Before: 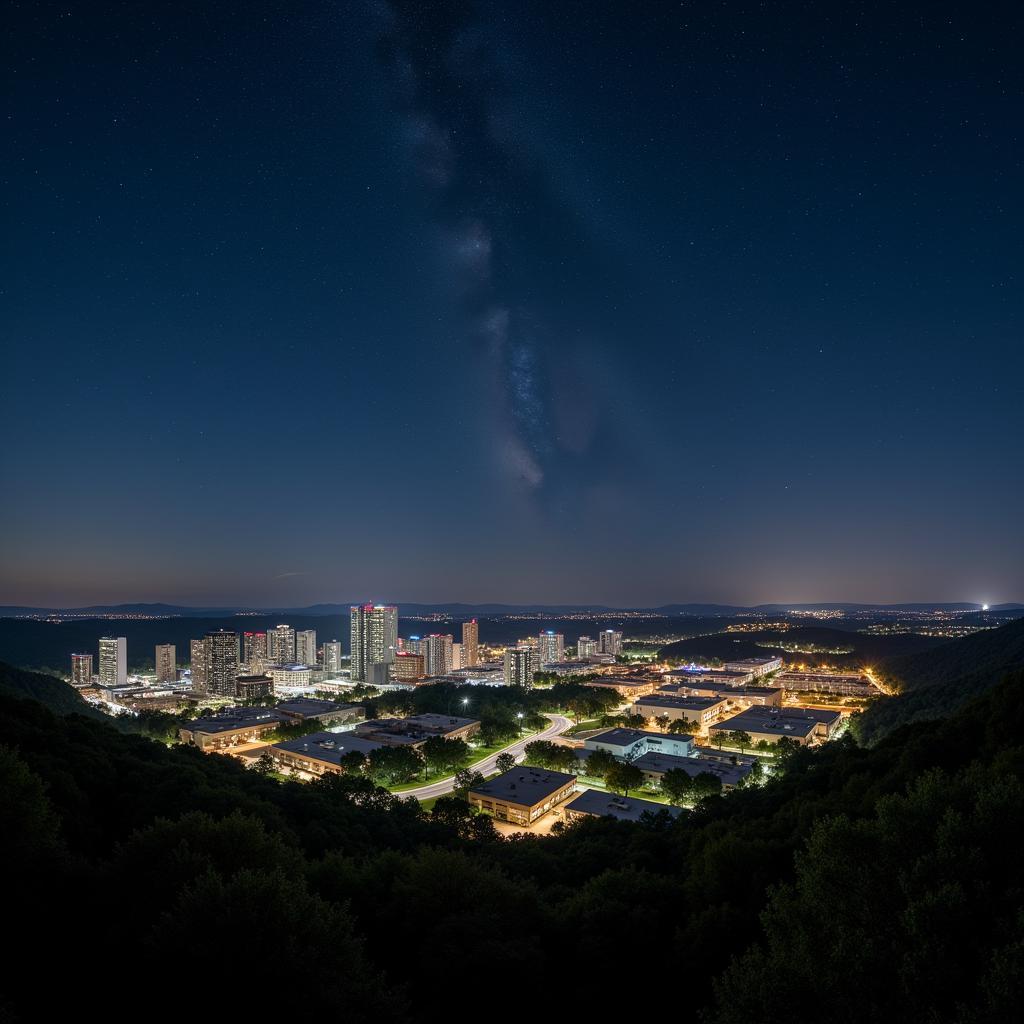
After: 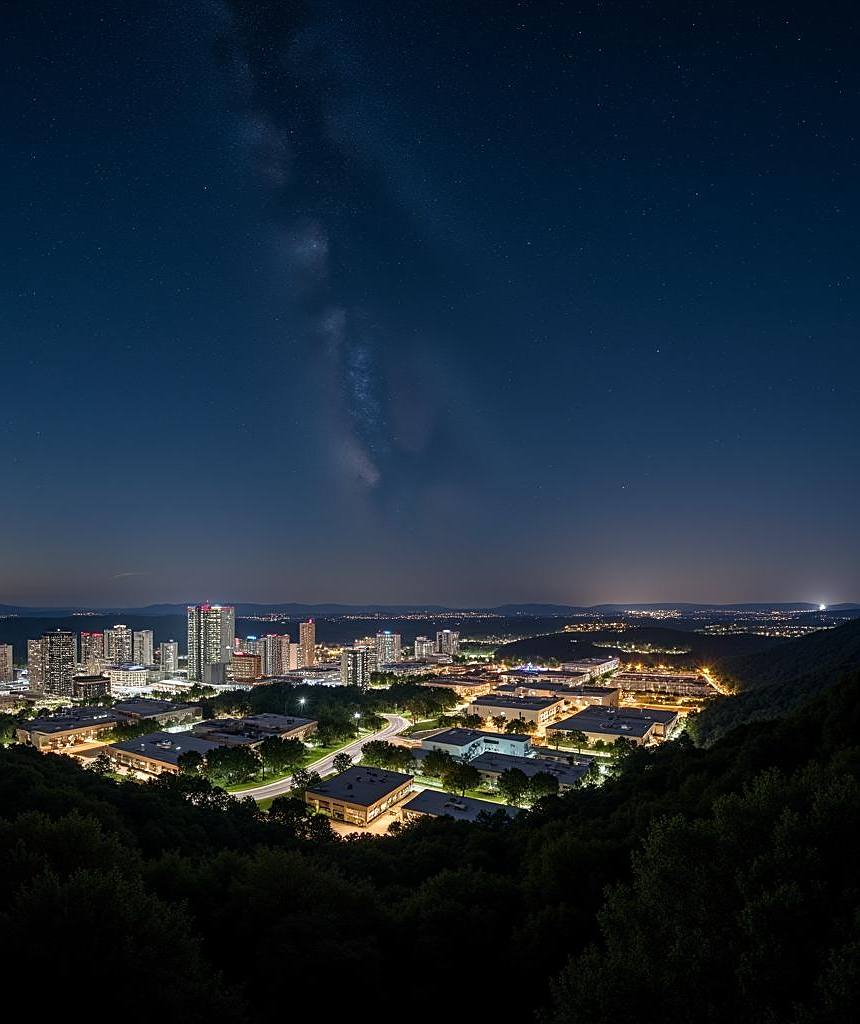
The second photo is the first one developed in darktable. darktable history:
crop: left 15.939%
sharpen: on, module defaults
